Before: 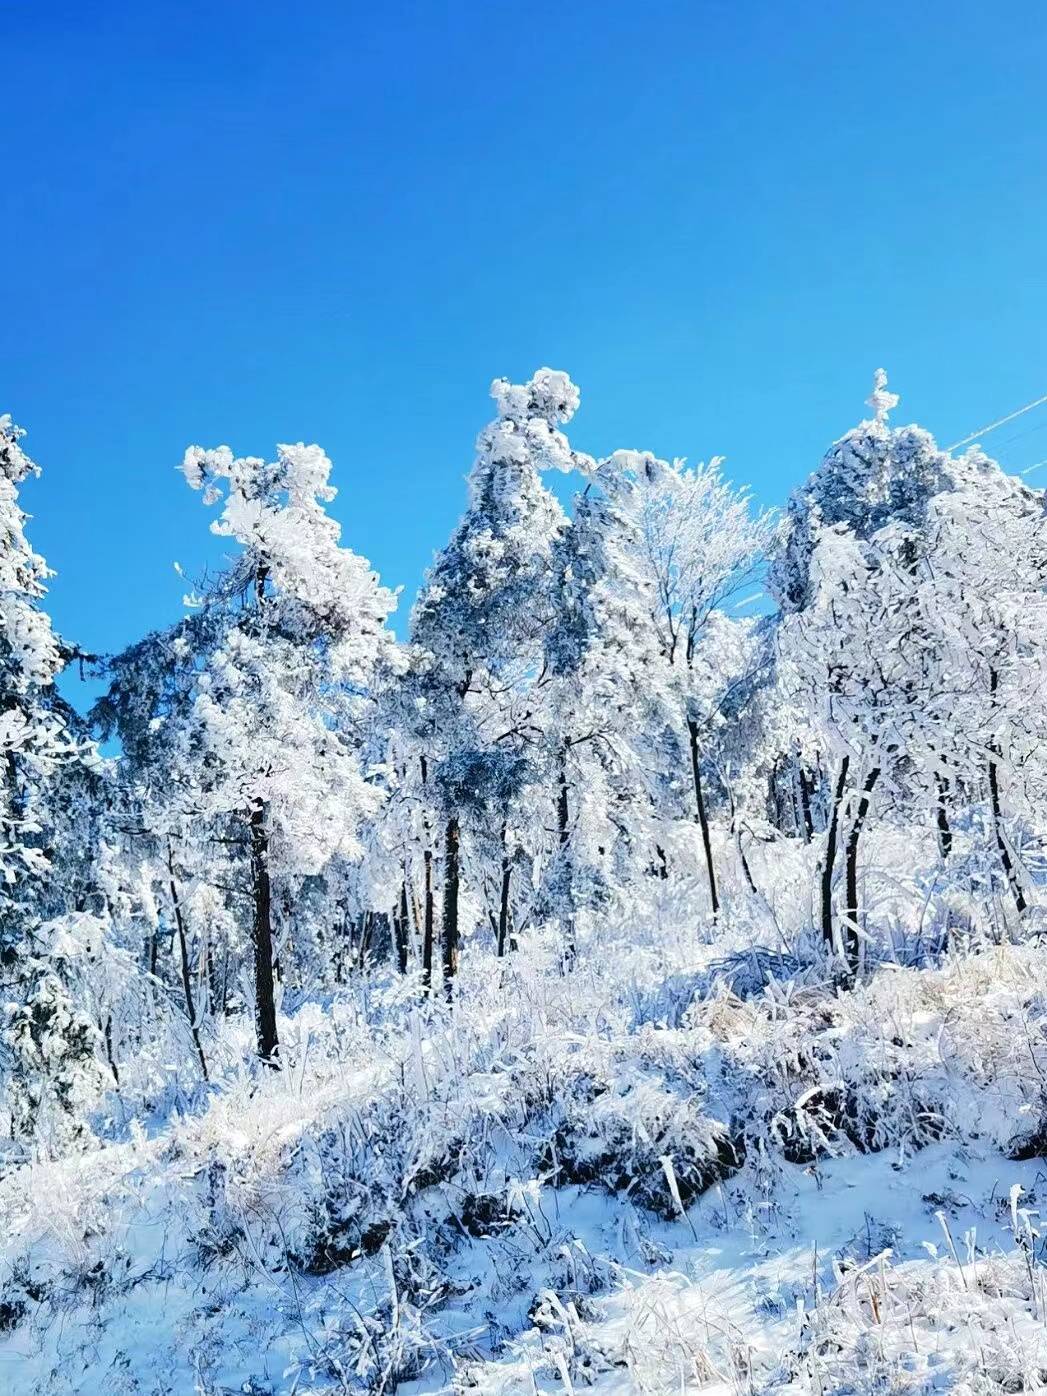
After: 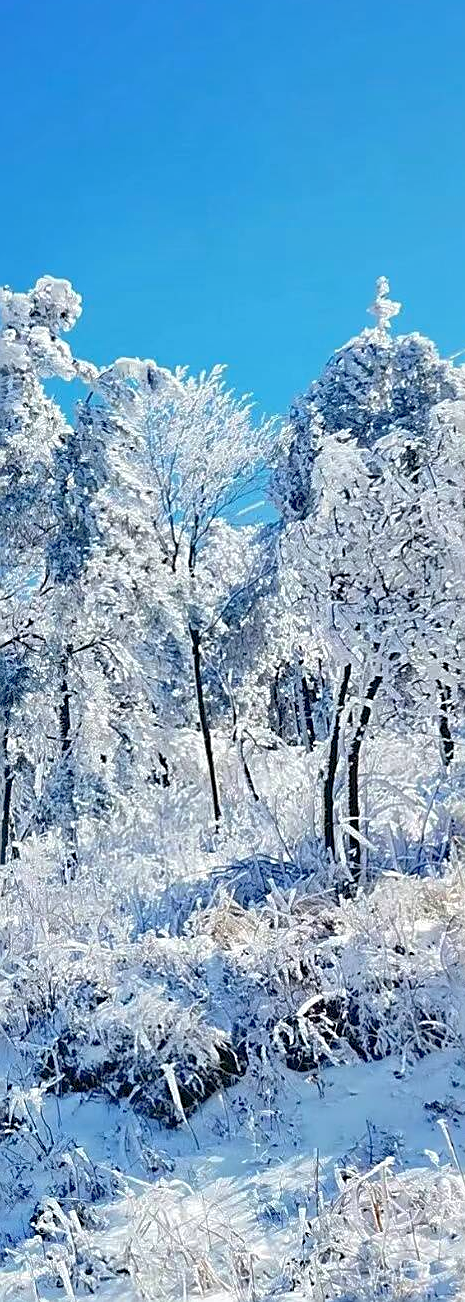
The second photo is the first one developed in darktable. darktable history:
shadows and highlights: on, module defaults
sharpen: on, module defaults
crop: left 47.628%, top 6.643%, right 7.874%
